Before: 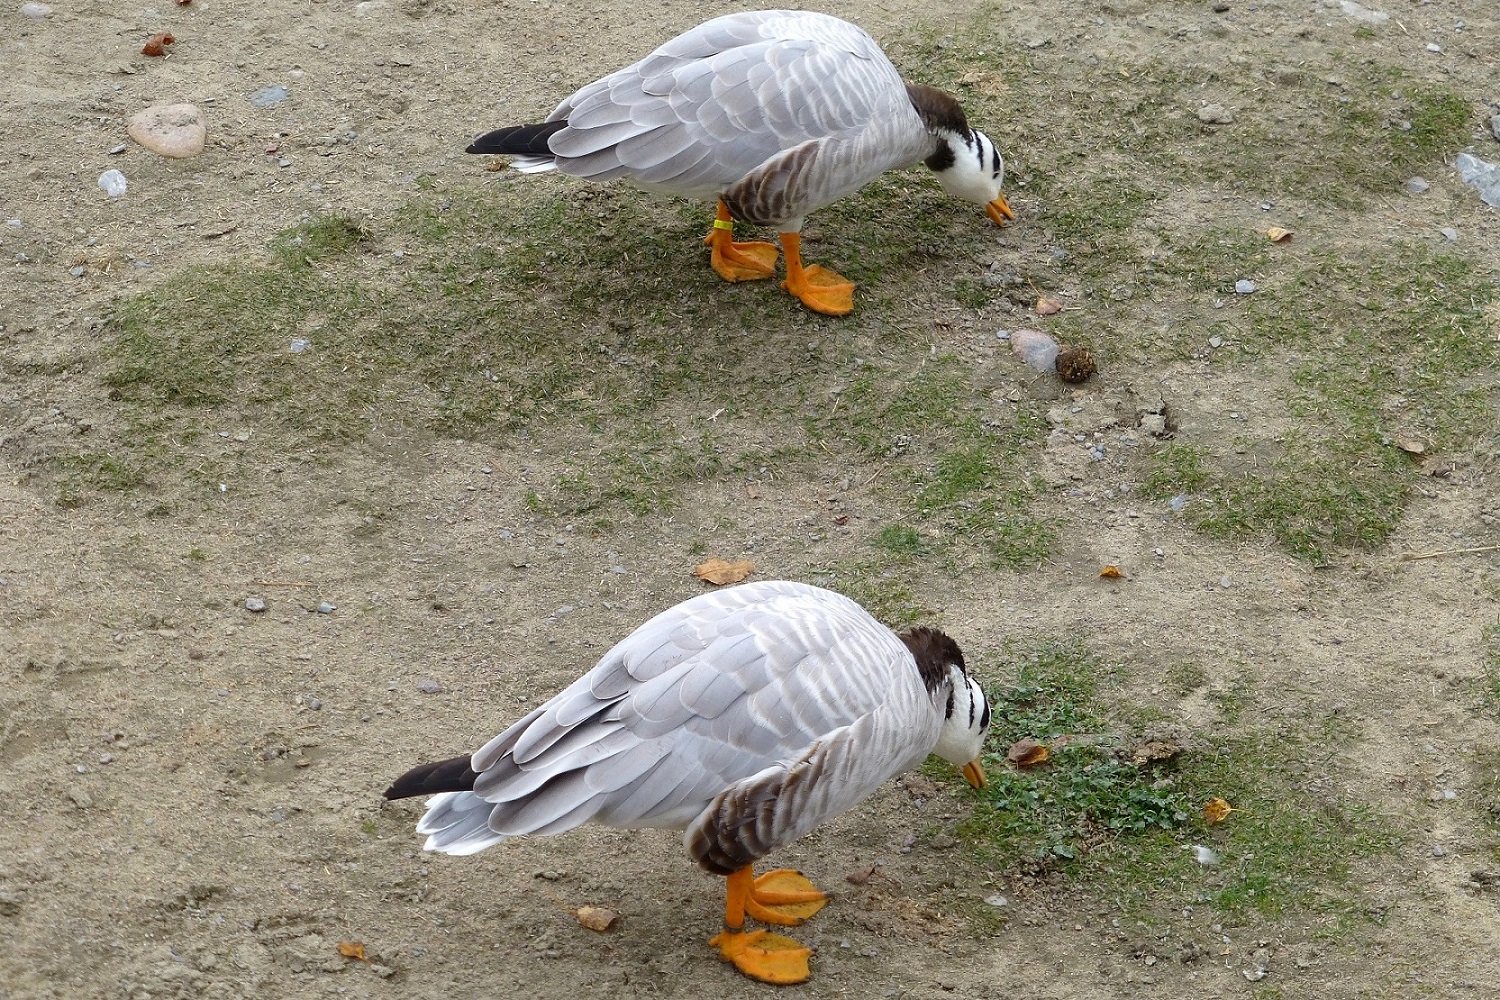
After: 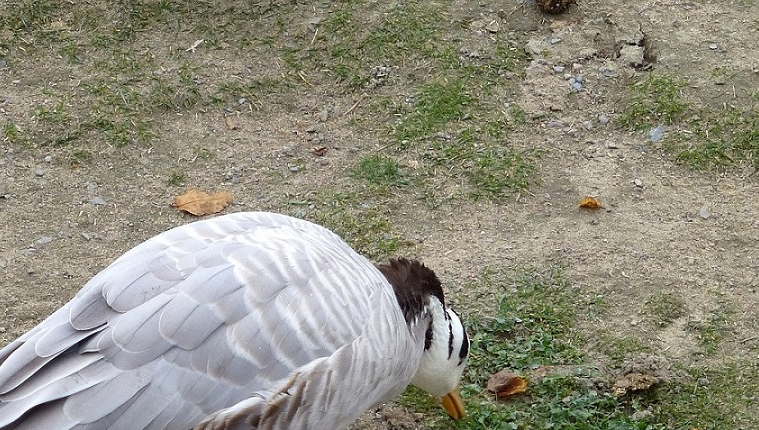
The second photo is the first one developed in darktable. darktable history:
crop: left 34.788%, top 36.973%, right 14.555%, bottom 19.984%
color balance rgb: shadows lift › chroma 1.917%, shadows lift › hue 263.1°, perceptual saturation grading › global saturation 0.515%
